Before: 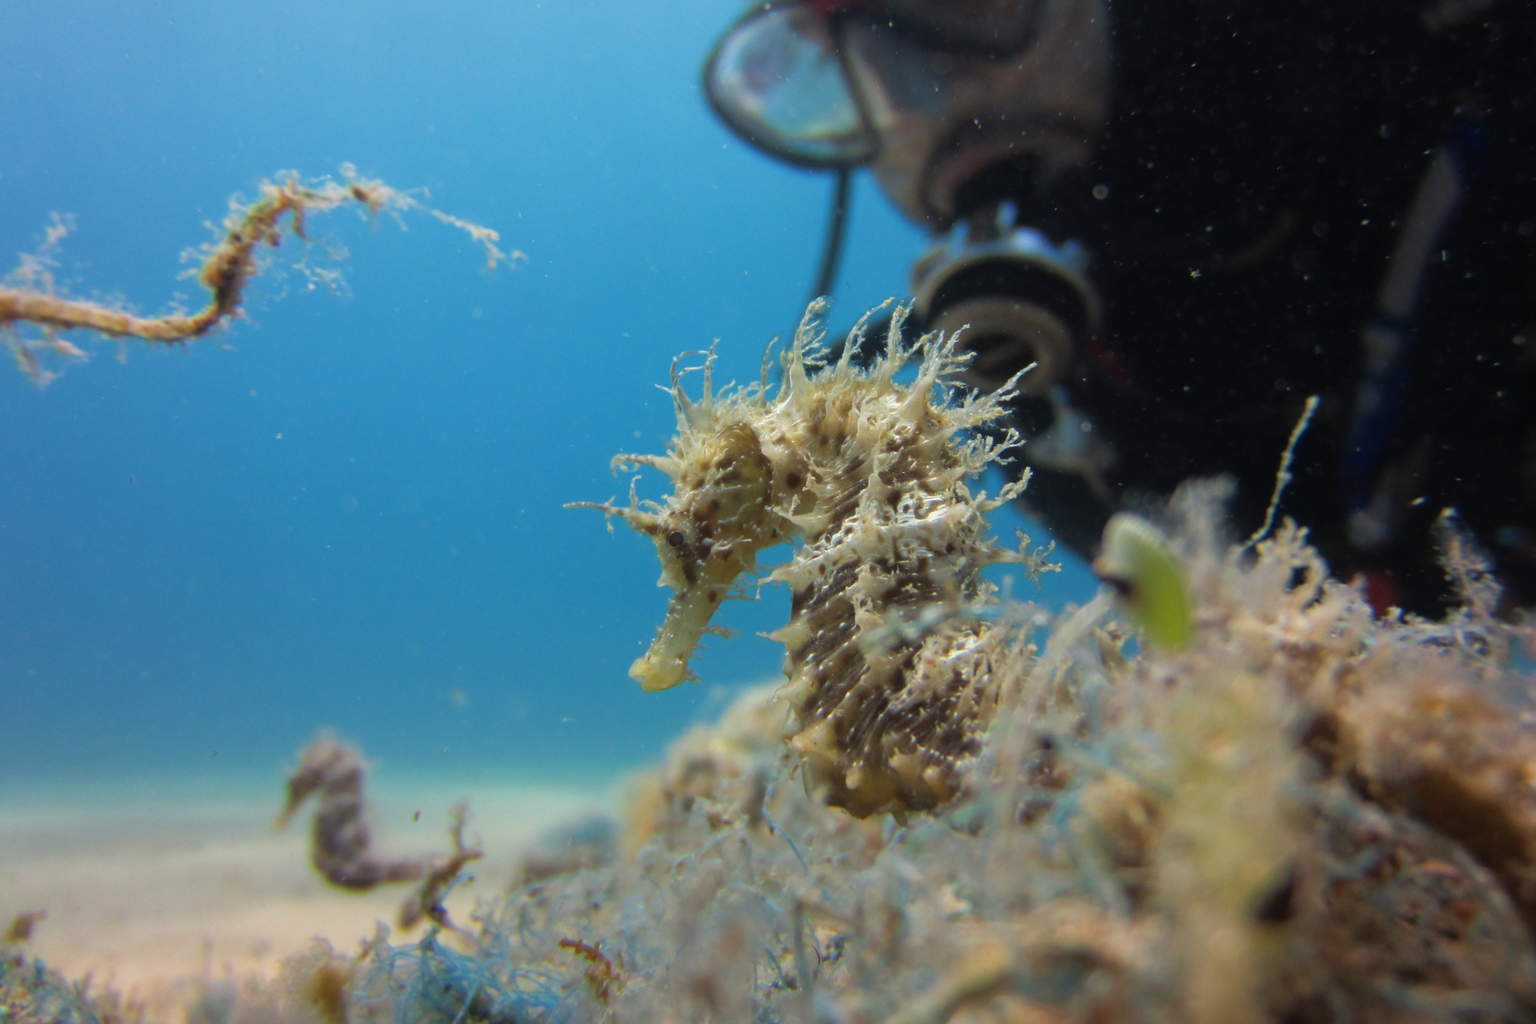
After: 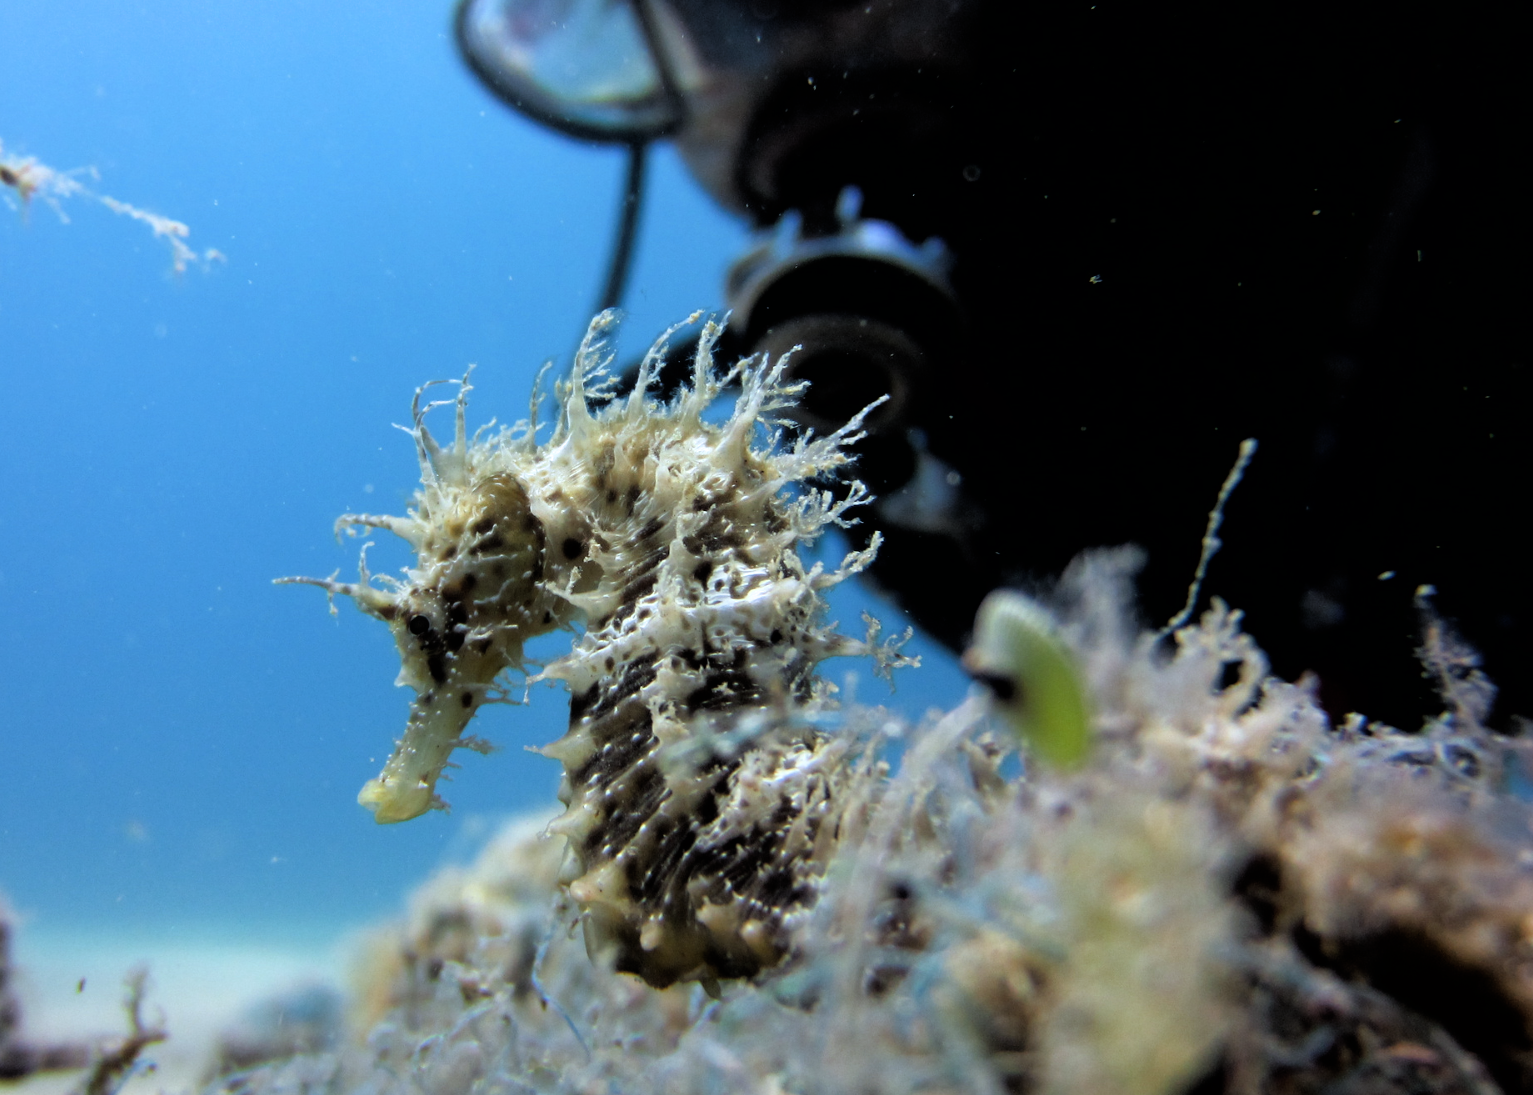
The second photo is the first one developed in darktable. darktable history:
filmic rgb: black relative exposure -3.57 EV, white relative exposure 2.29 EV, hardness 3.41
white balance: red 0.926, green 1.003, blue 1.133
crop: left 23.095%, top 5.827%, bottom 11.854%
